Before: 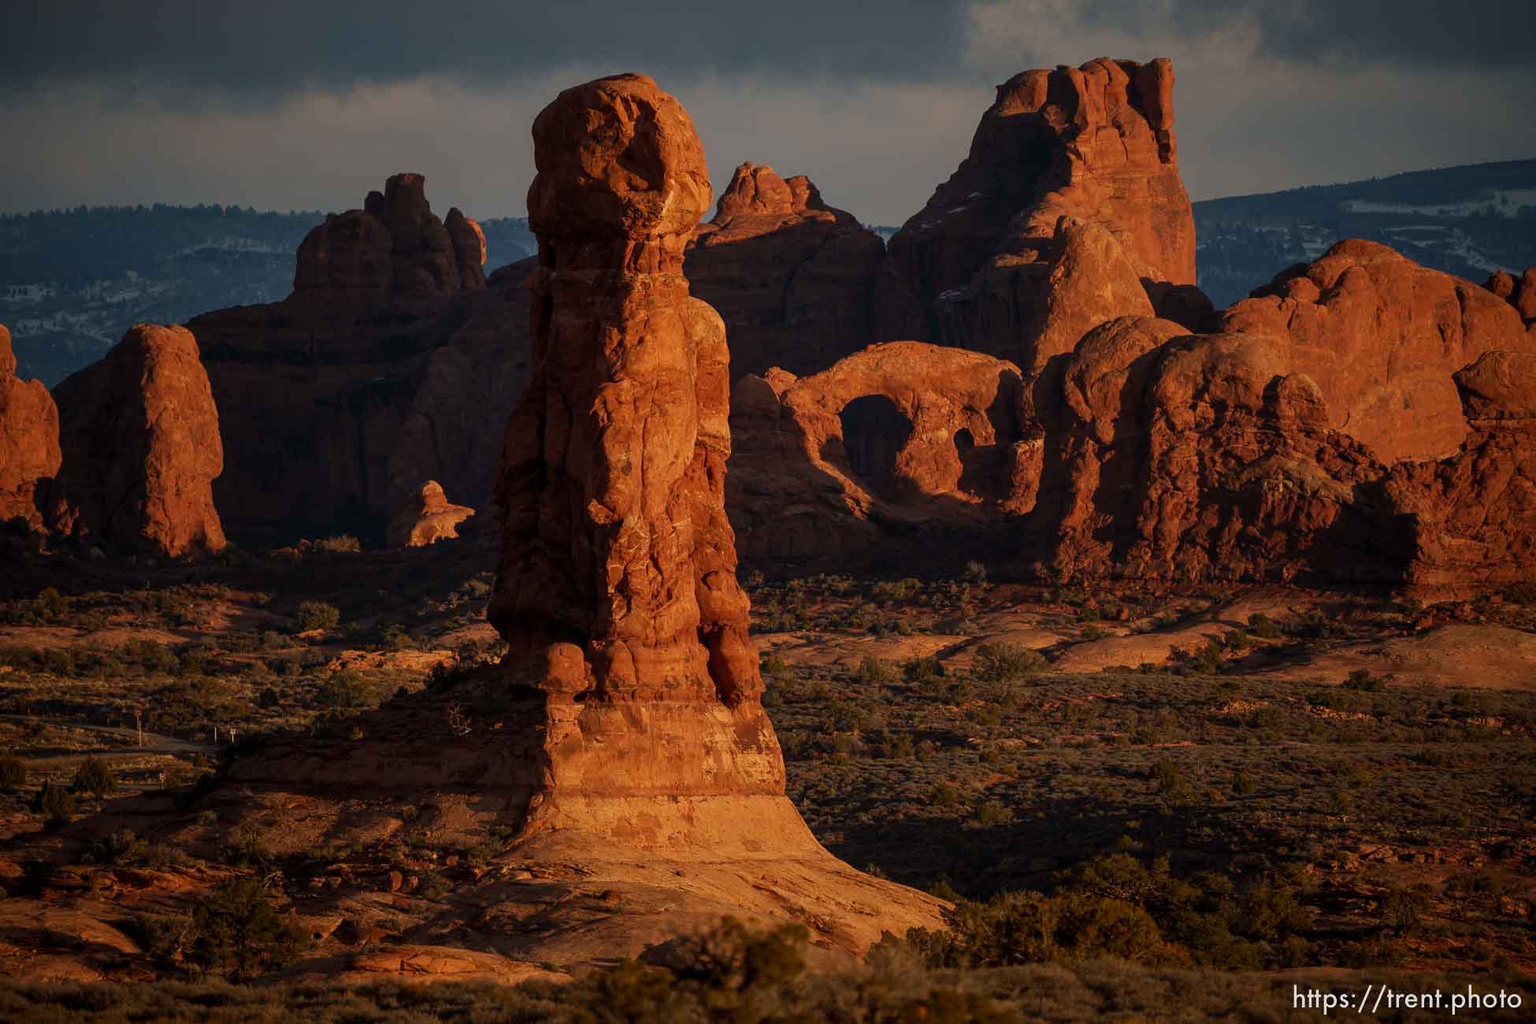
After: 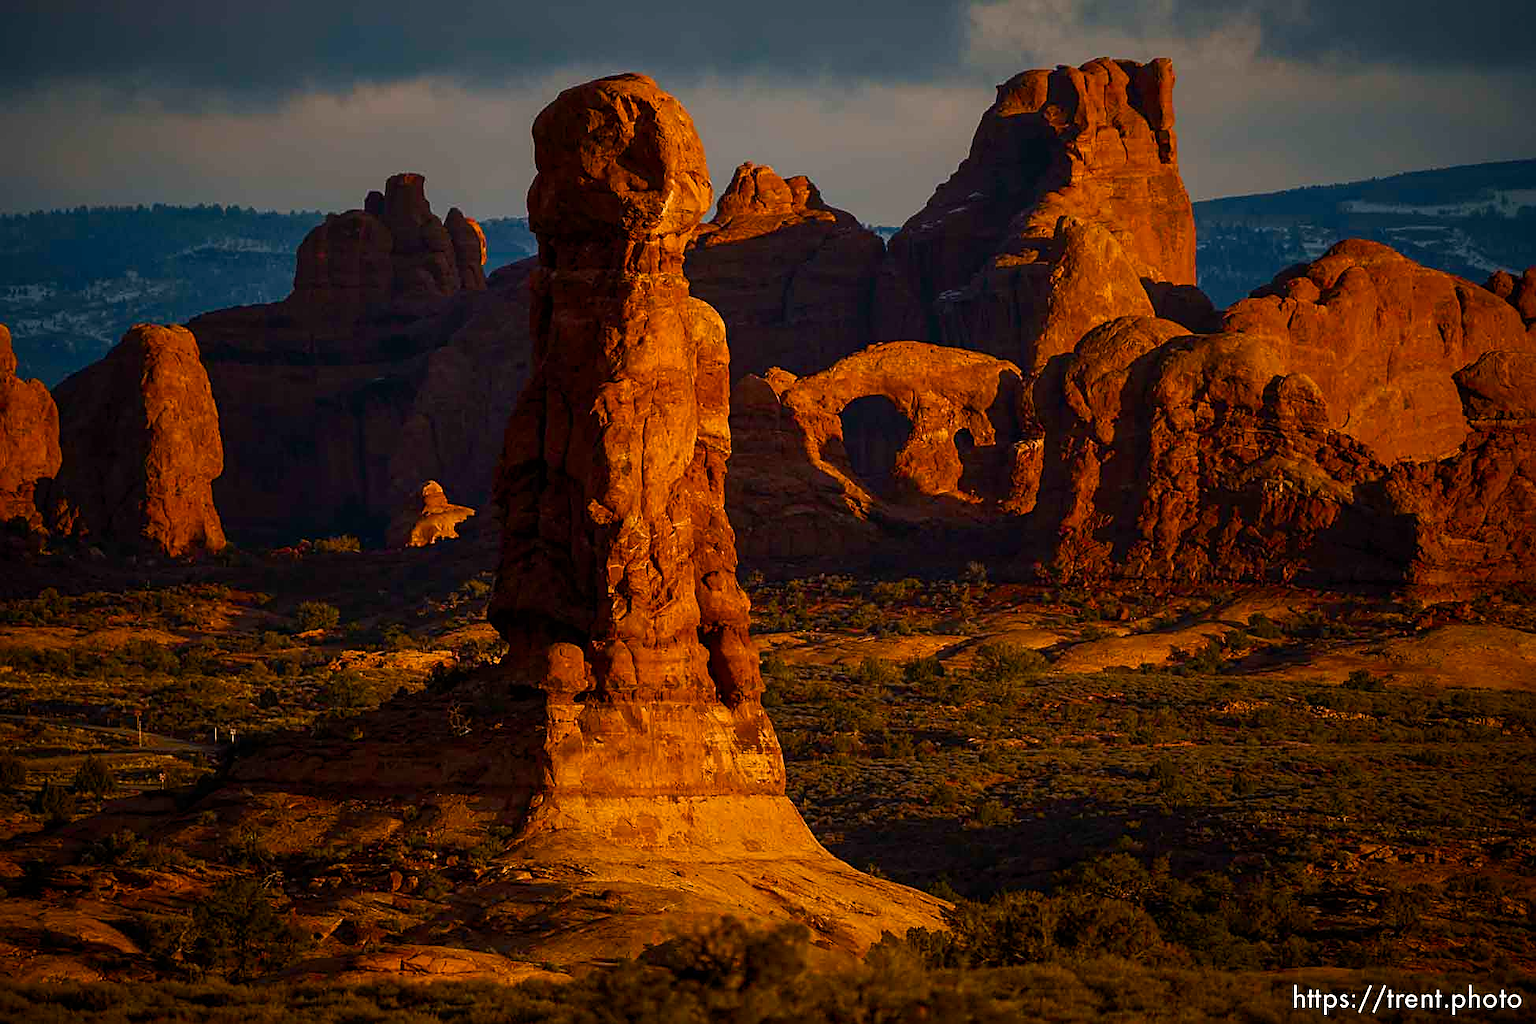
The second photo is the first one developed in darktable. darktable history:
sharpen: on, module defaults
color balance rgb: linear chroma grading › global chroma 9.7%, perceptual saturation grading › global saturation 0.921%, perceptual saturation grading › mid-tones 6.338%, perceptual saturation grading › shadows 71.289%, perceptual brilliance grading › highlights 9.885%, perceptual brilliance grading › shadows -4.844%, global vibrance 9.534%
contrast brightness saturation: contrast 0.1, brightness 0.016, saturation 0.02
